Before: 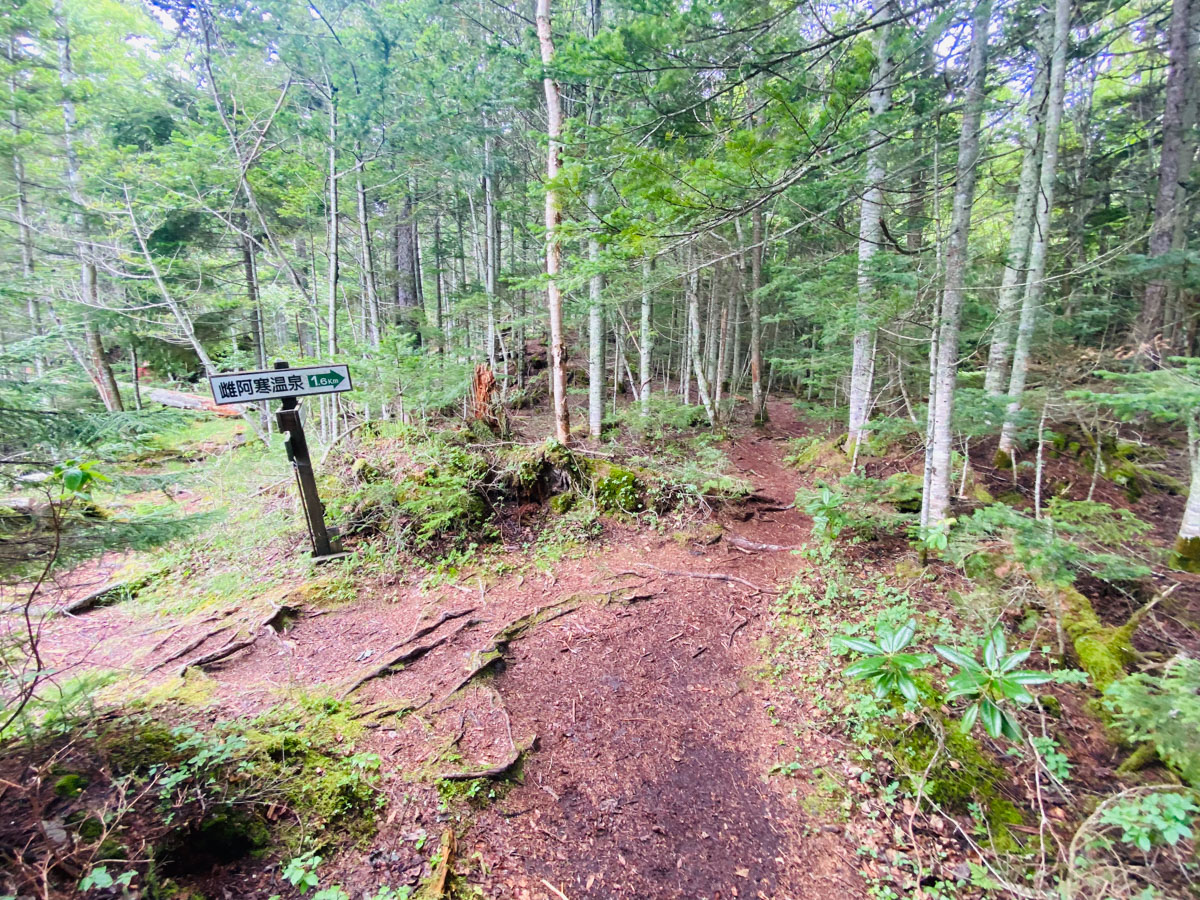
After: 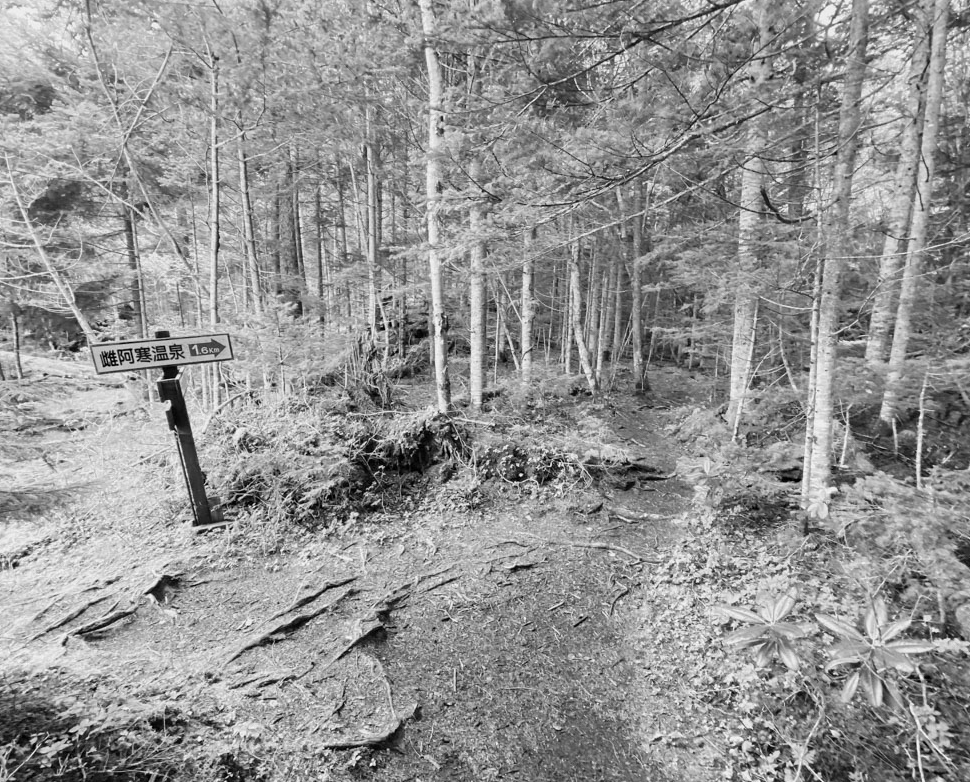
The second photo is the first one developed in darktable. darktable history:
crop: left 9.929%, top 3.475%, right 9.188%, bottom 9.529%
monochrome: a 32, b 64, size 2.3
color balance rgb: linear chroma grading › global chroma 18.9%, perceptual saturation grading › global saturation 20%, perceptual saturation grading › highlights -25%, perceptual saturation grading › shadows 50%, global vibrance 18.93%
